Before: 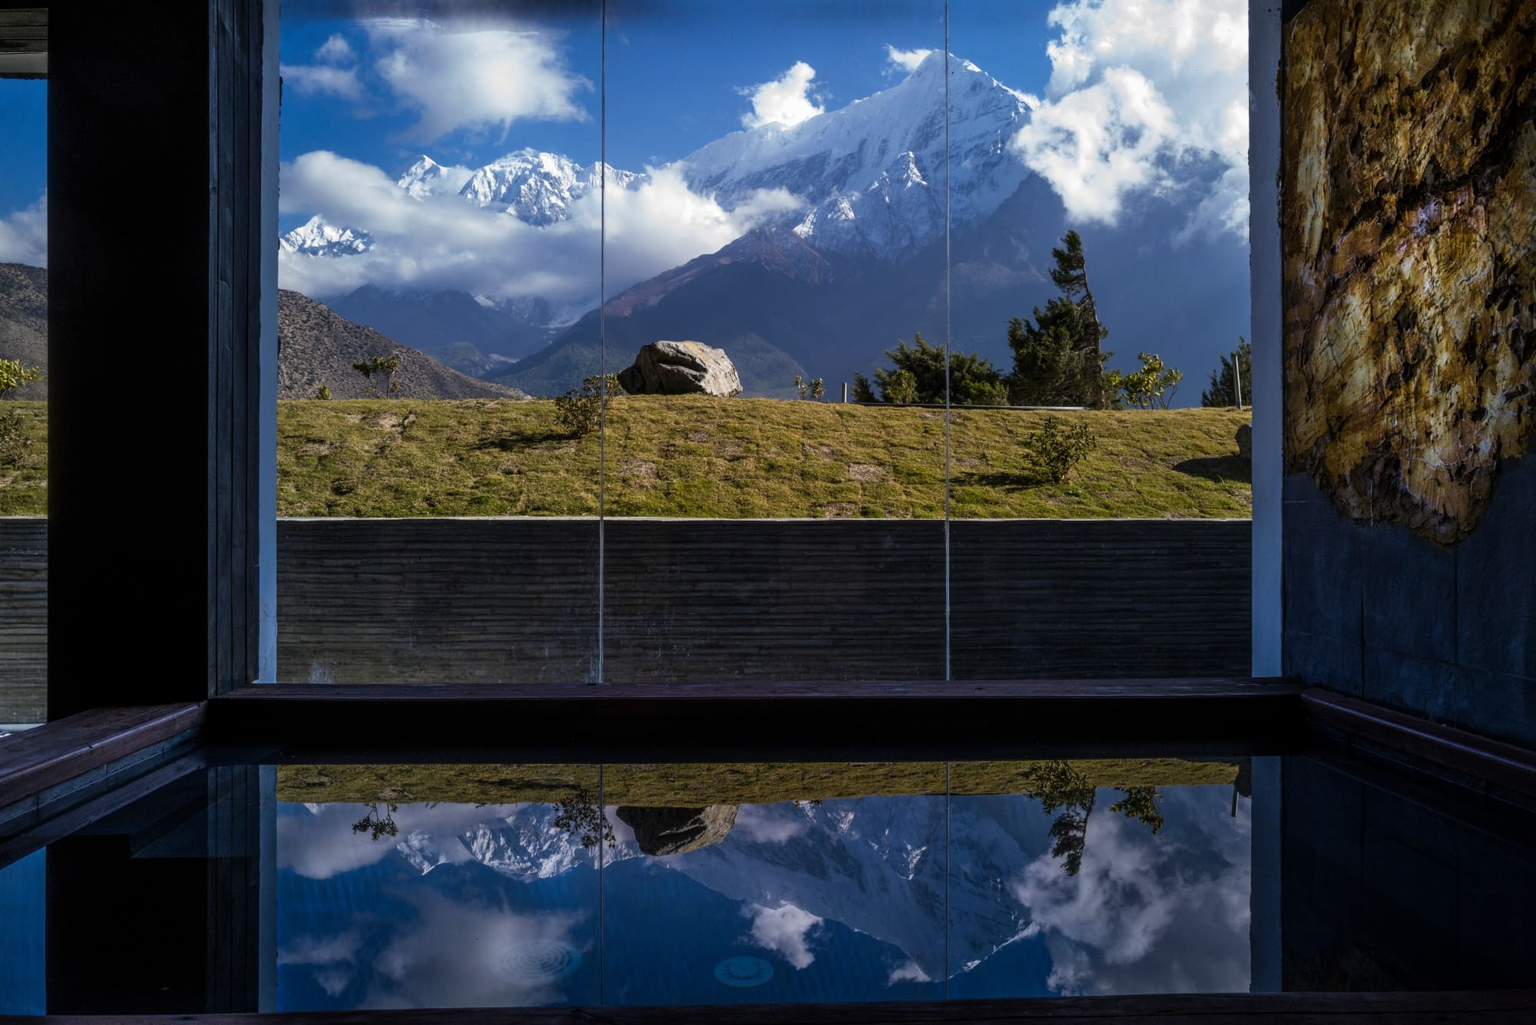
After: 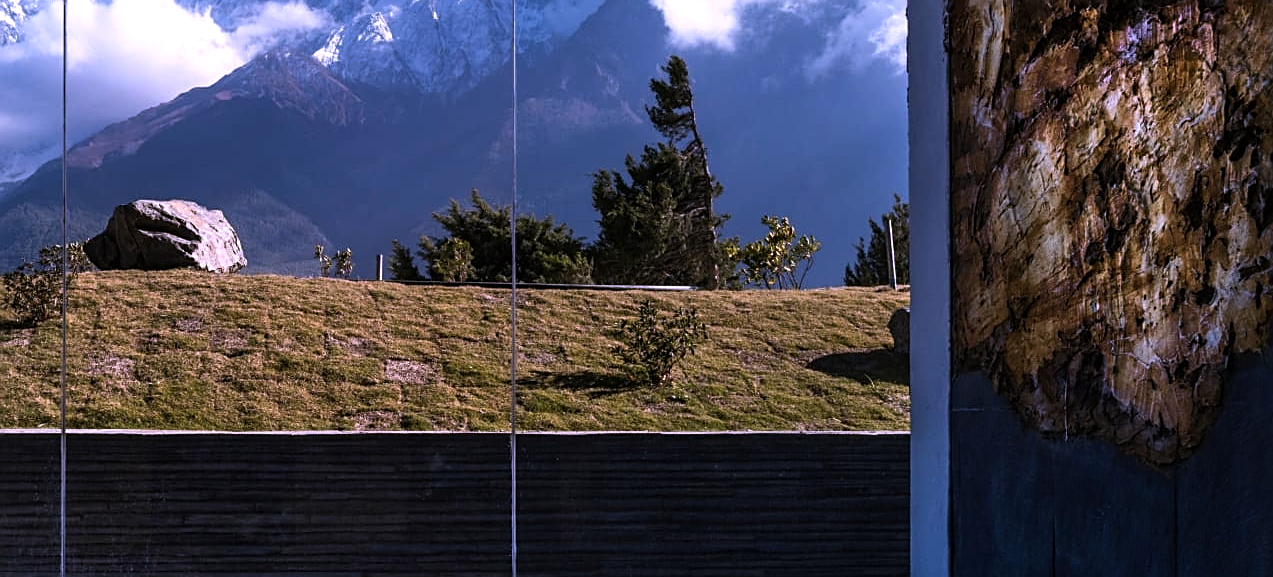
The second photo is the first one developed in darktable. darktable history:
tone equalizer: -8 EV -0.417 EV, -7 EV -0.389 EV, -6 EV -0.333 EV, -5 EV -0.222 EV, -3 EV 0.222 EV, -2 EV 0.333 EV, -1 EV 0.389 EV, +0 EV 0.417 EV, edges refinement/feathering 500, mask exposure compensation -1.57 EV, preserve details no
levels: levels [0, 0.492, 0.984]
sharpen: on, module defaults
crop: left 36.005%, top 18.293%, right 0.31%, bottom 38.444%
color correction: highlights a* 15.03, highlights b* -25.07
